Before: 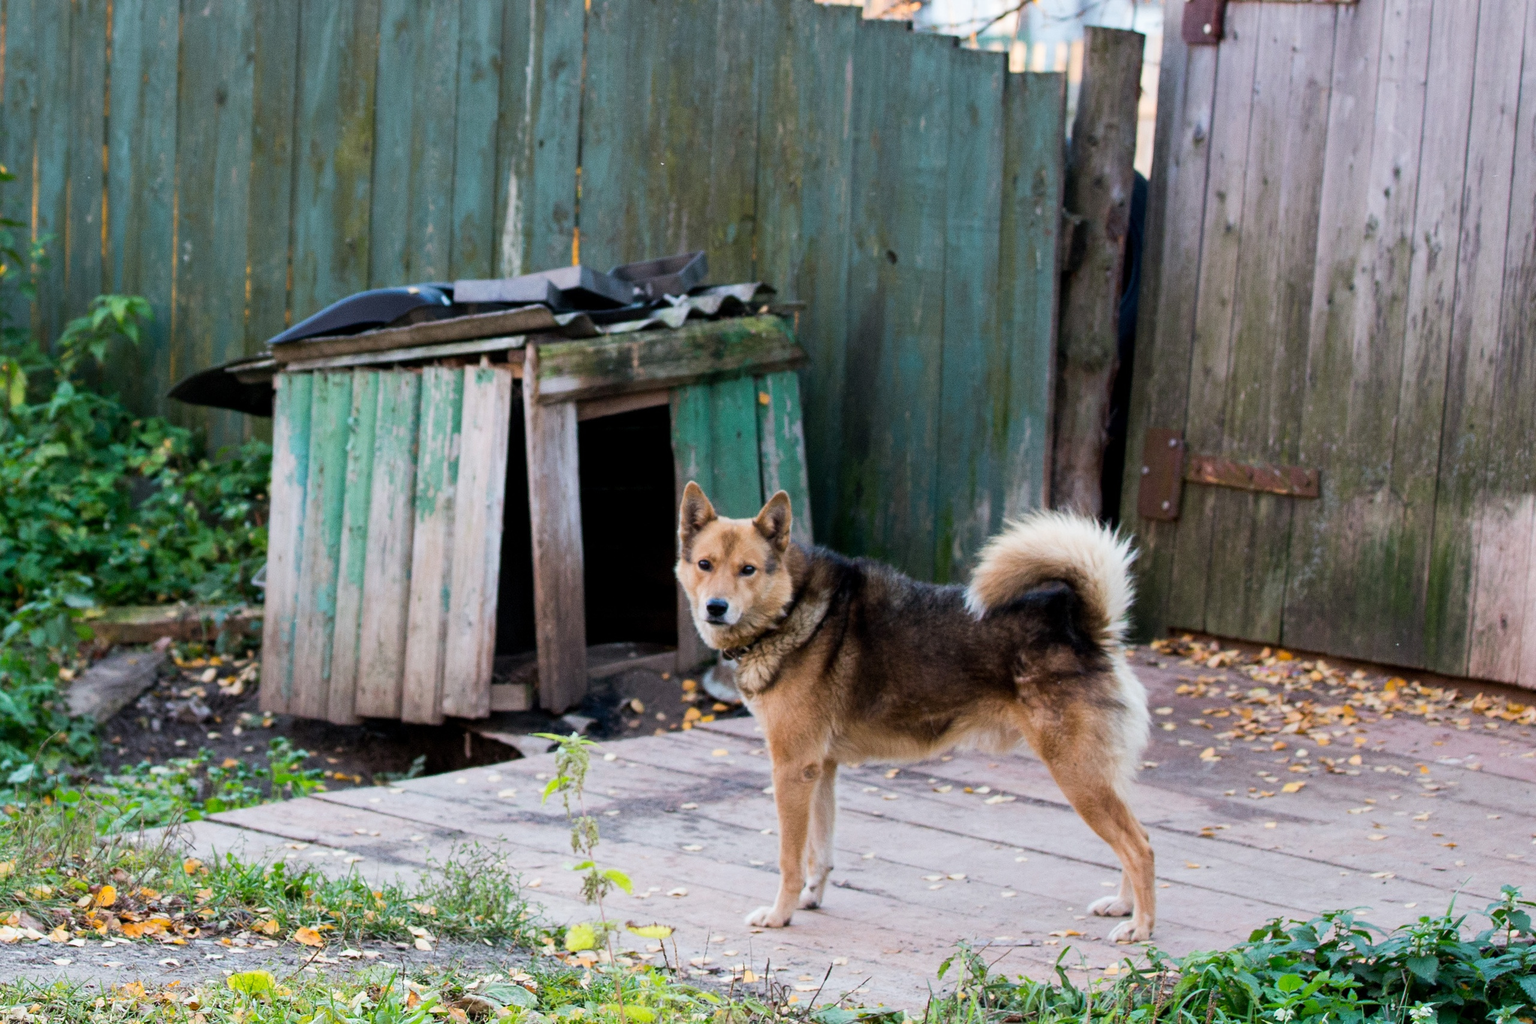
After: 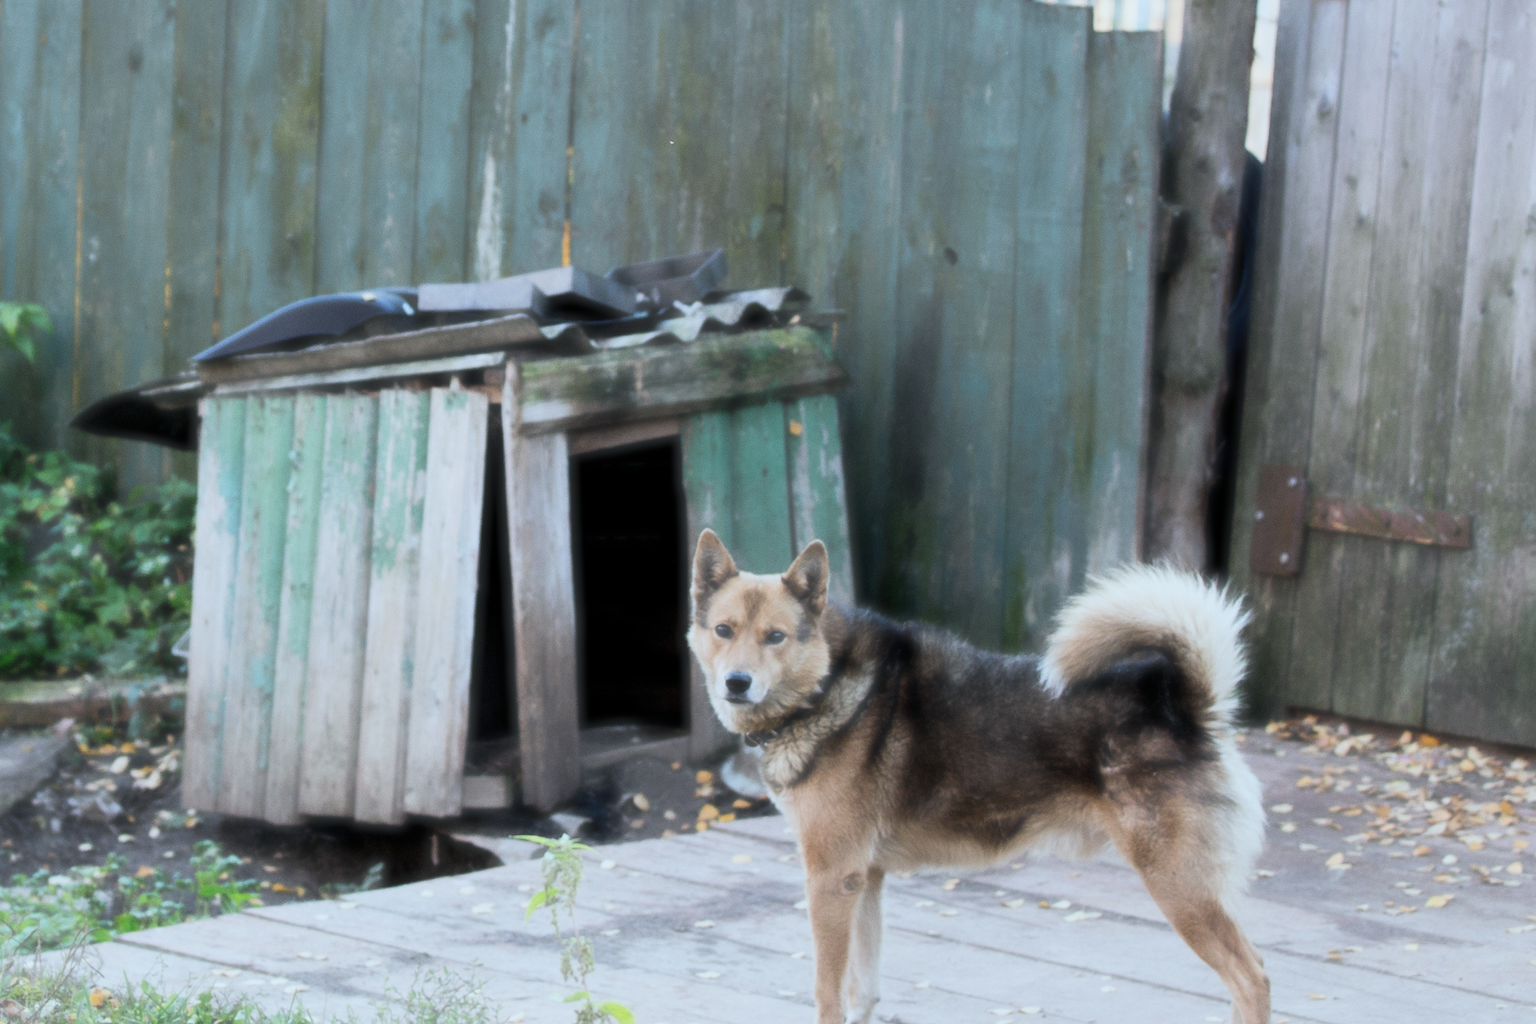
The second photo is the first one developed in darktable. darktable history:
white balance: red 0.925, blue 1.046
haze removal: strength -0.9, distance 0.225, compatibility mode true, adaptive false
crop and rotate: left 7.196%, top 4.574%, right 10.605%, bottom 13.178%
